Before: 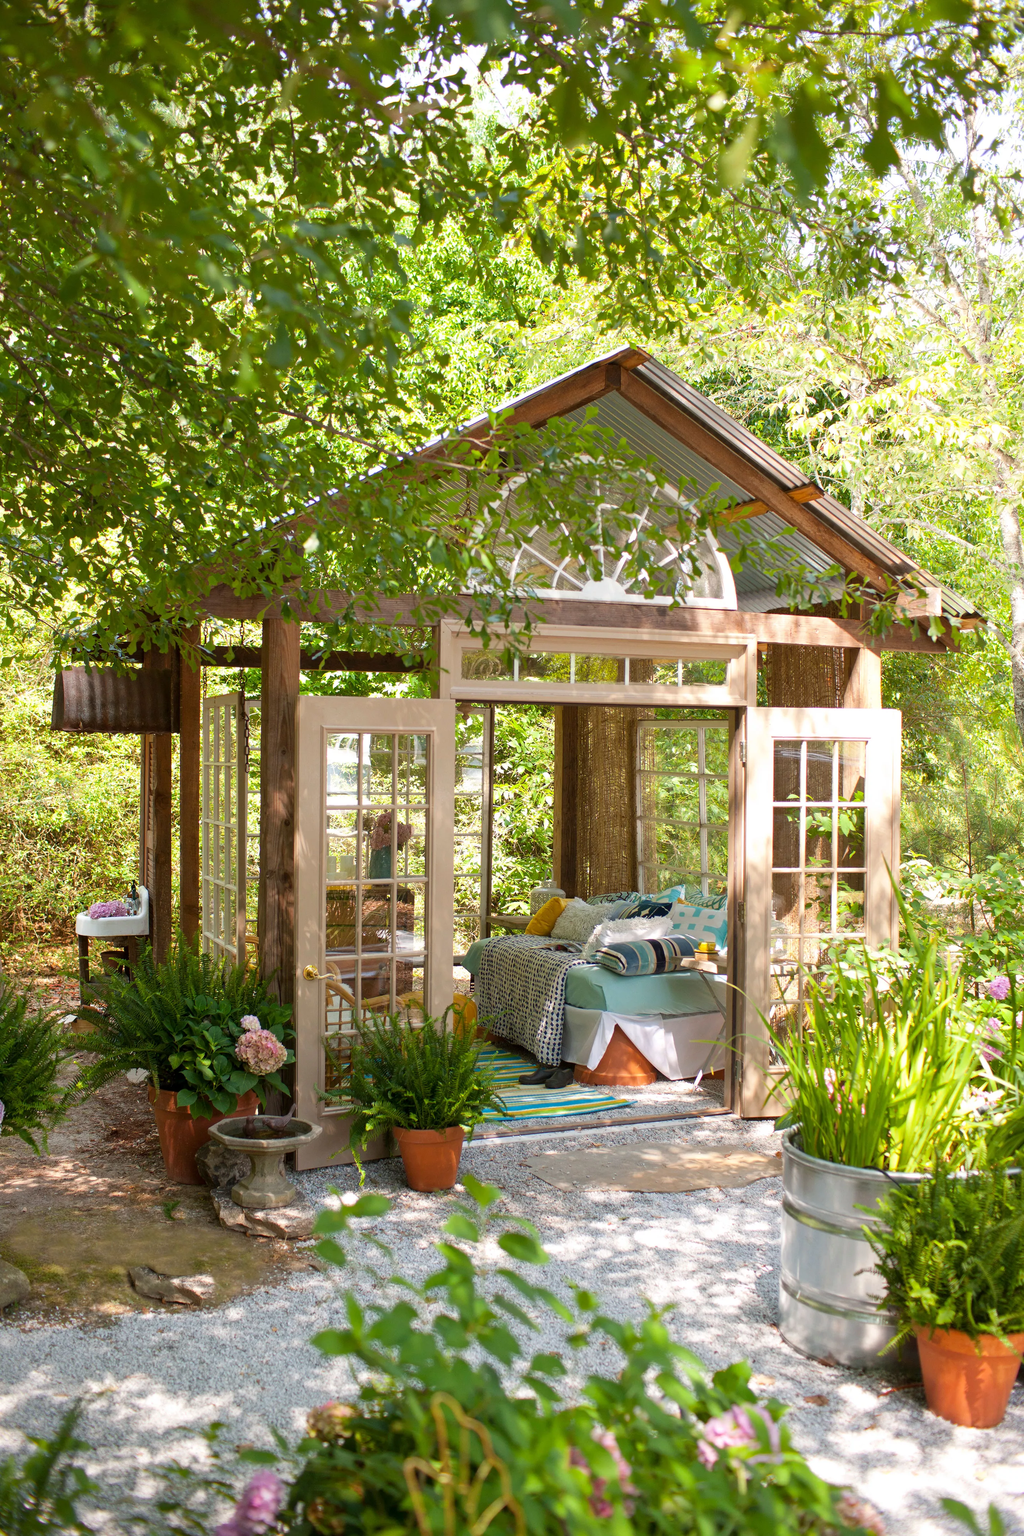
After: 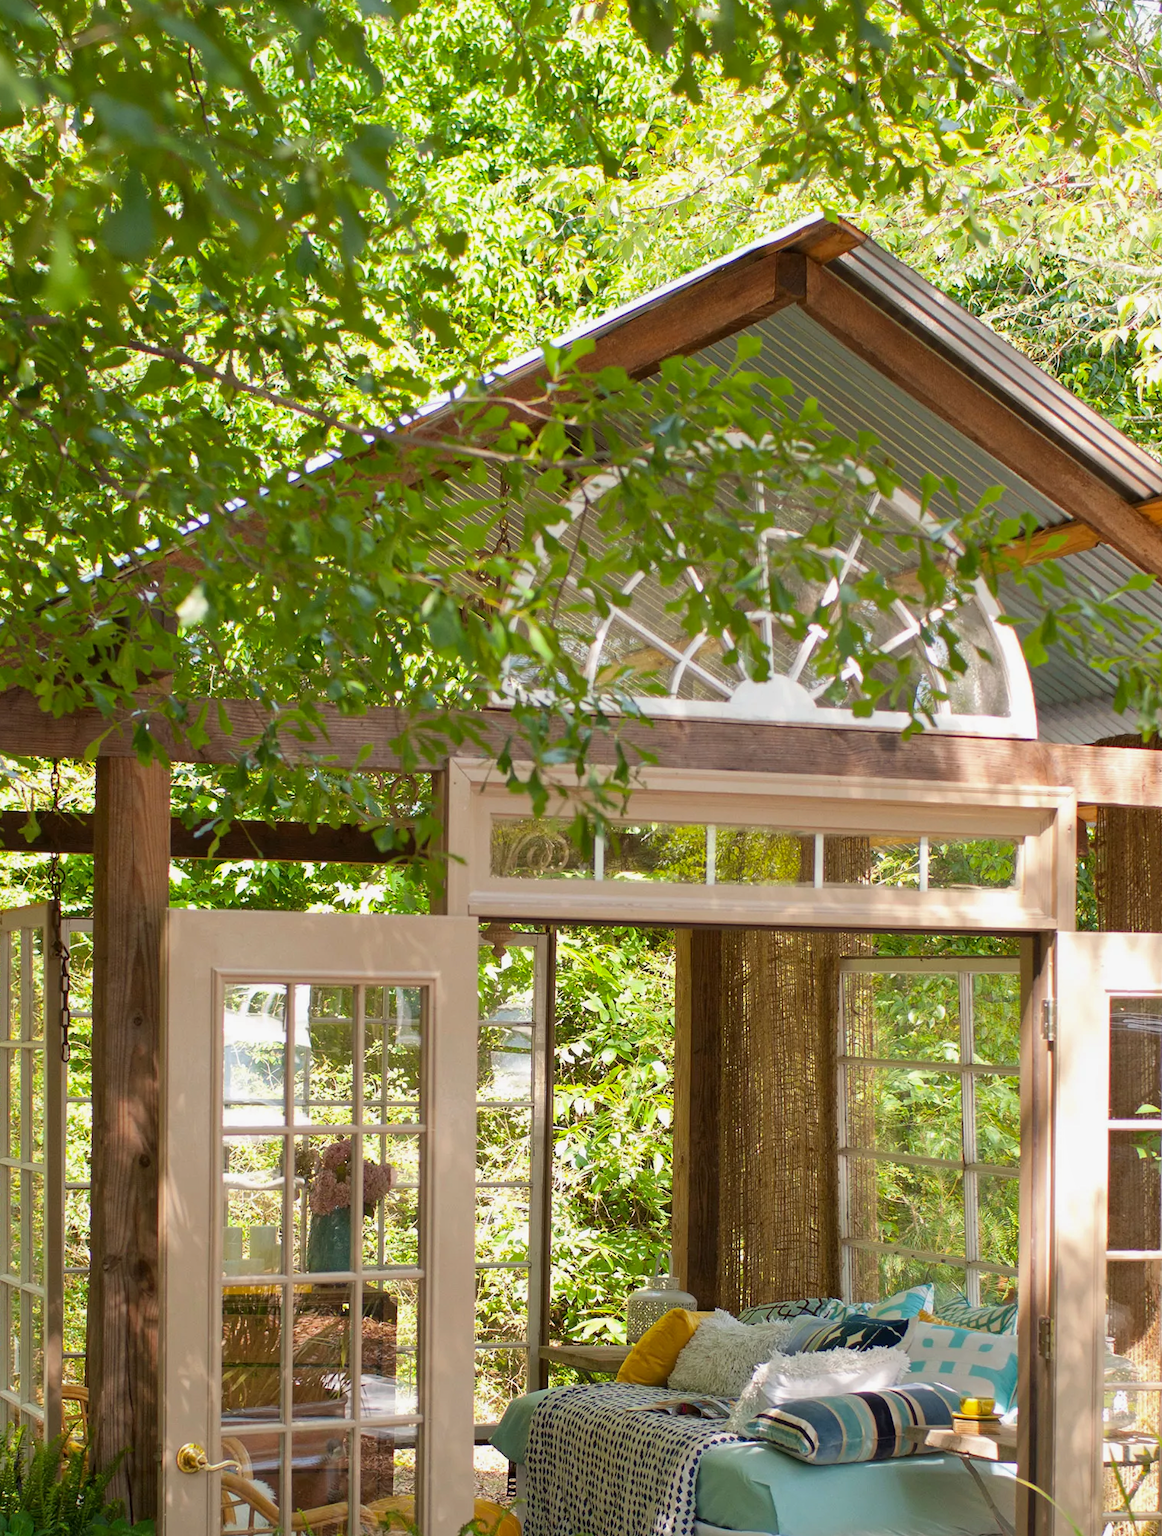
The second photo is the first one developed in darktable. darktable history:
shadows and highlights: shadows -20, white point adjustment -2, highlights -35
crop: left 20.932%, top 15.471%, right 21.848%, bottom 34.081%
